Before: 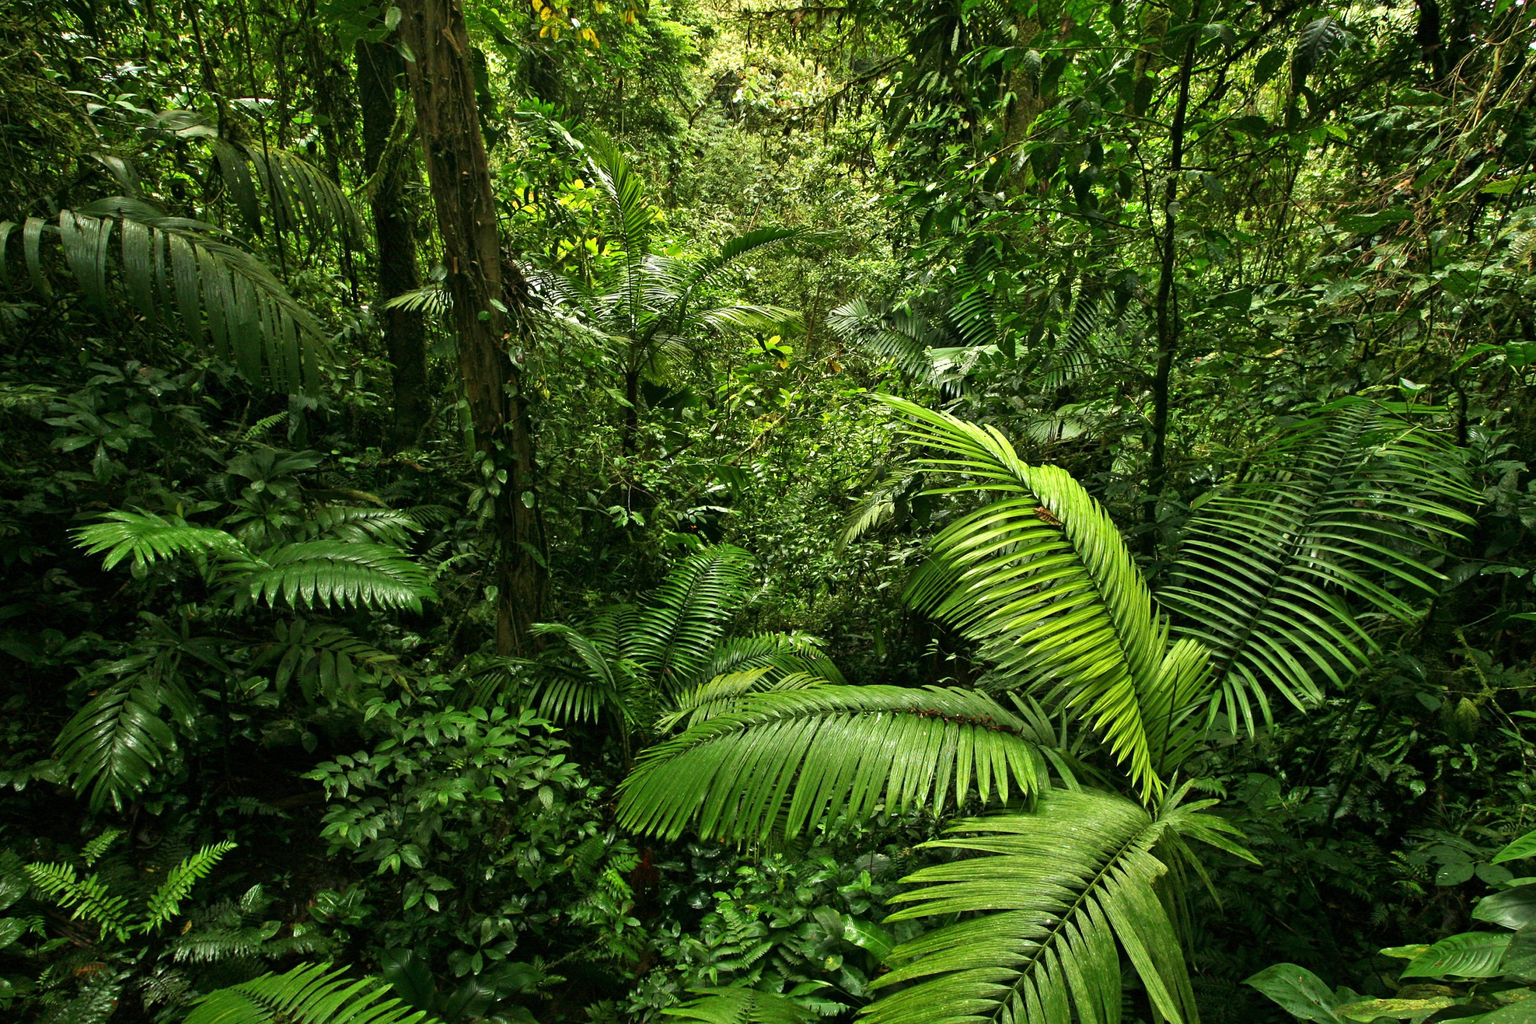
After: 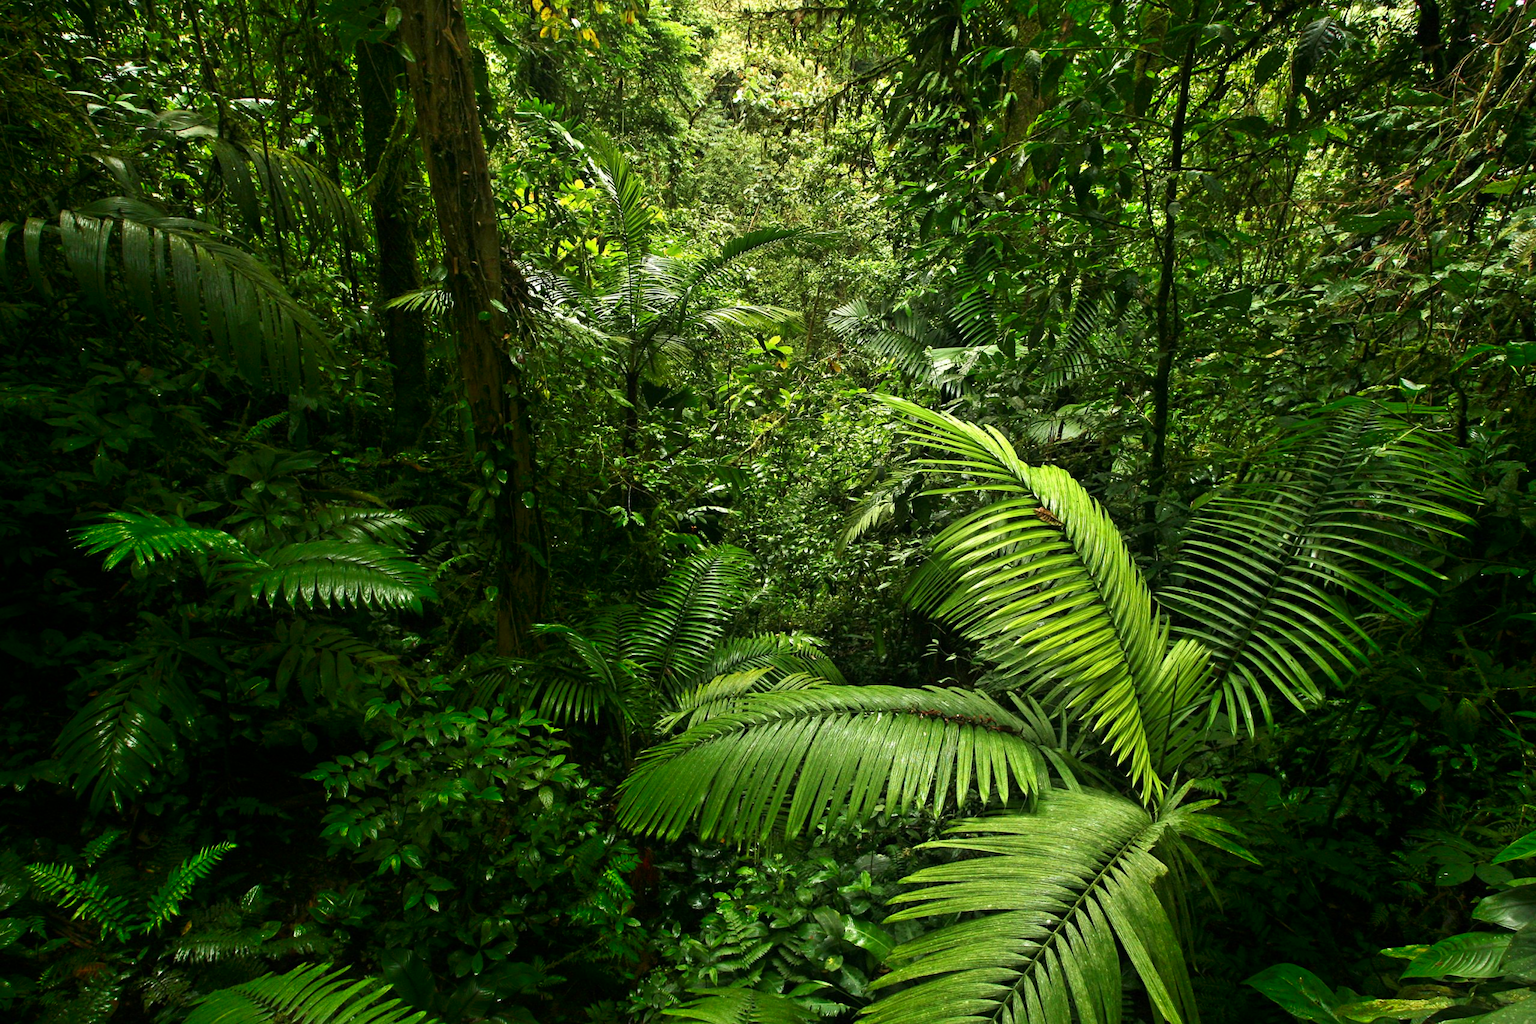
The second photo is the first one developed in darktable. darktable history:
shadows and highlights: shadows -53.21, highlights 86.57, soften with gaussian
